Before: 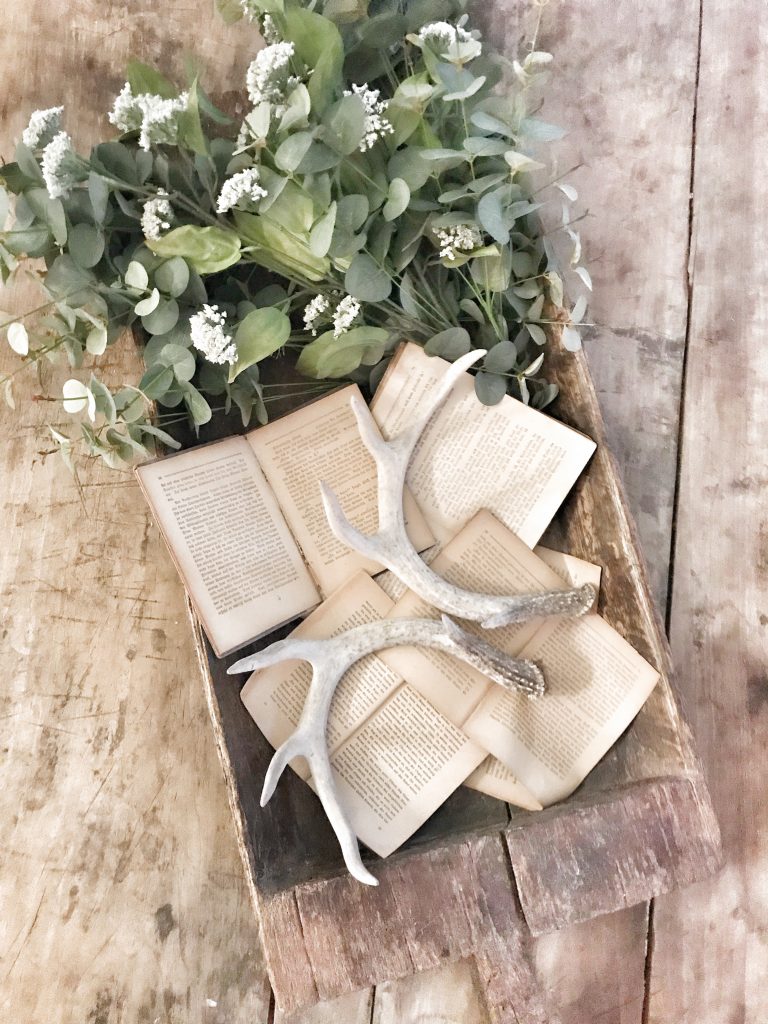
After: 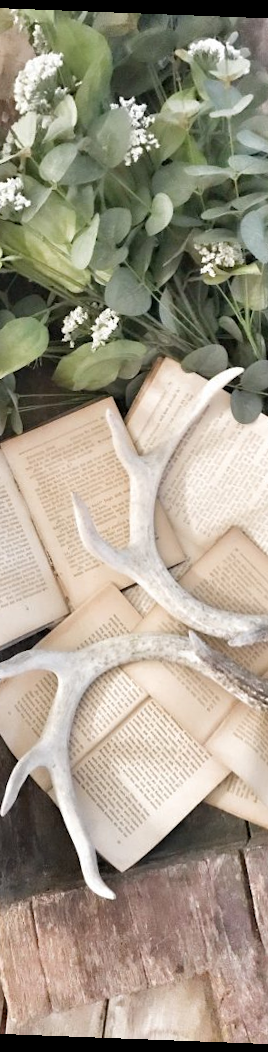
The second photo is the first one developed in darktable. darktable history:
crop: left 33.36%, right 33.36%
rotate and perspective: rotation 2.17°, automatic cropping off
